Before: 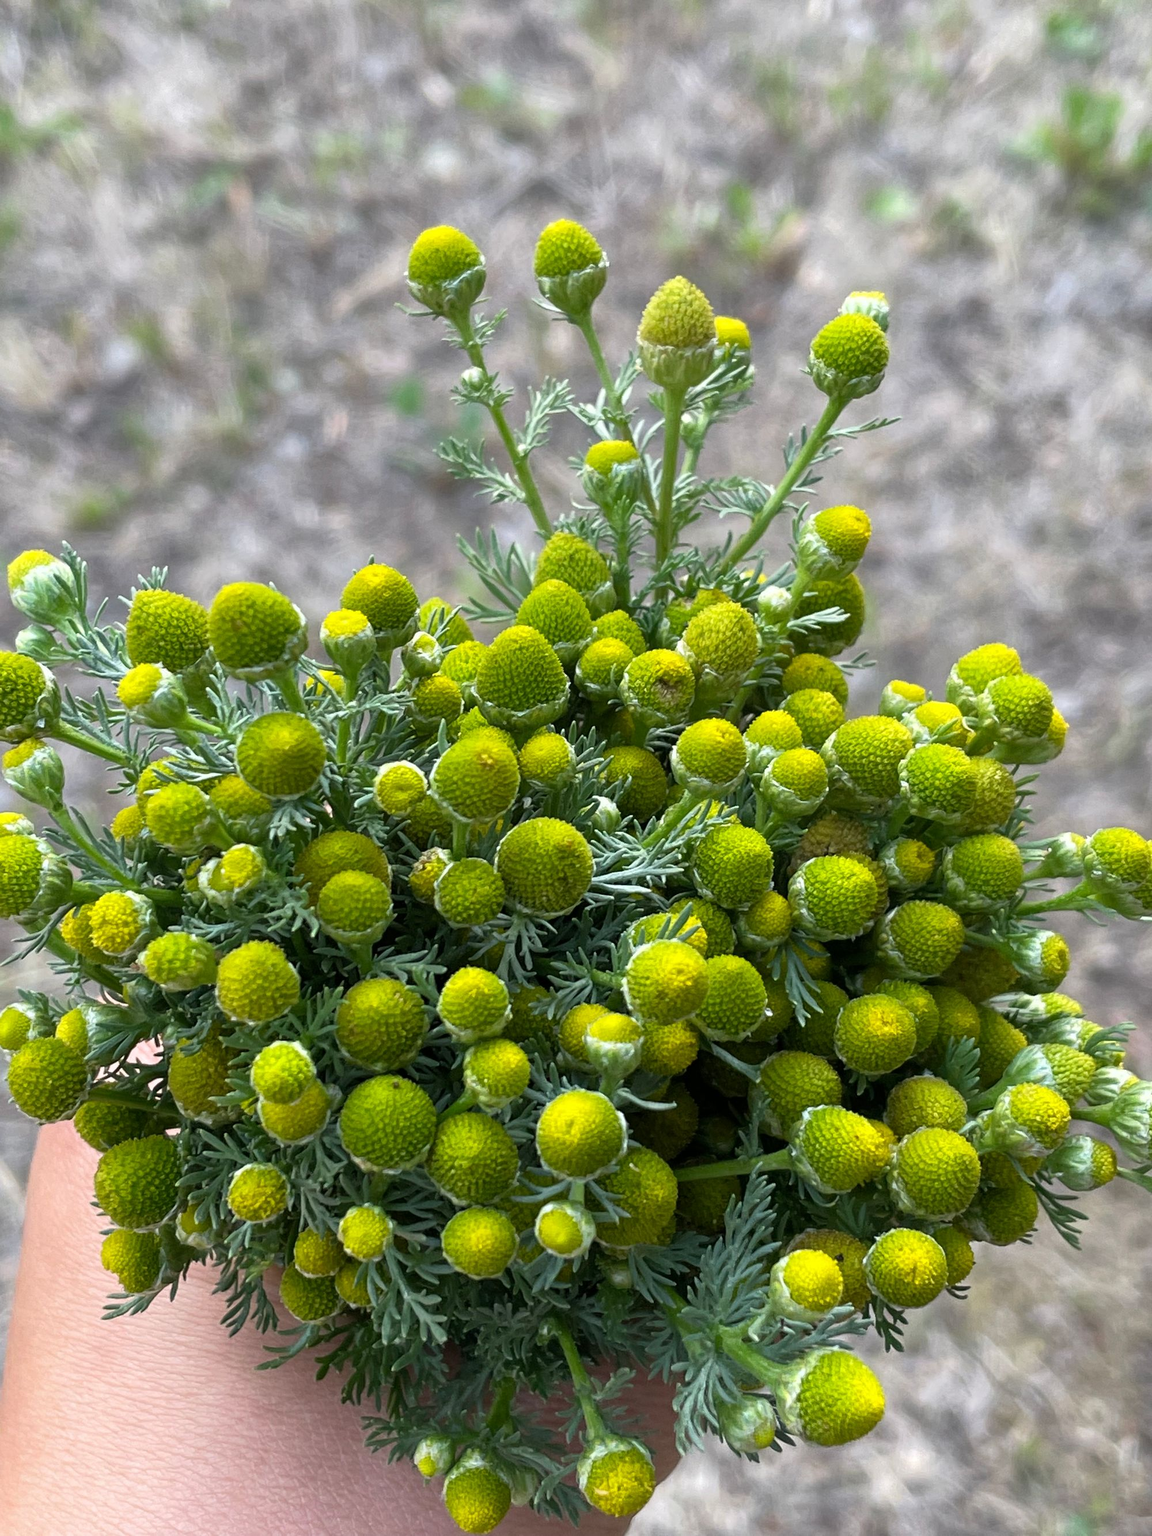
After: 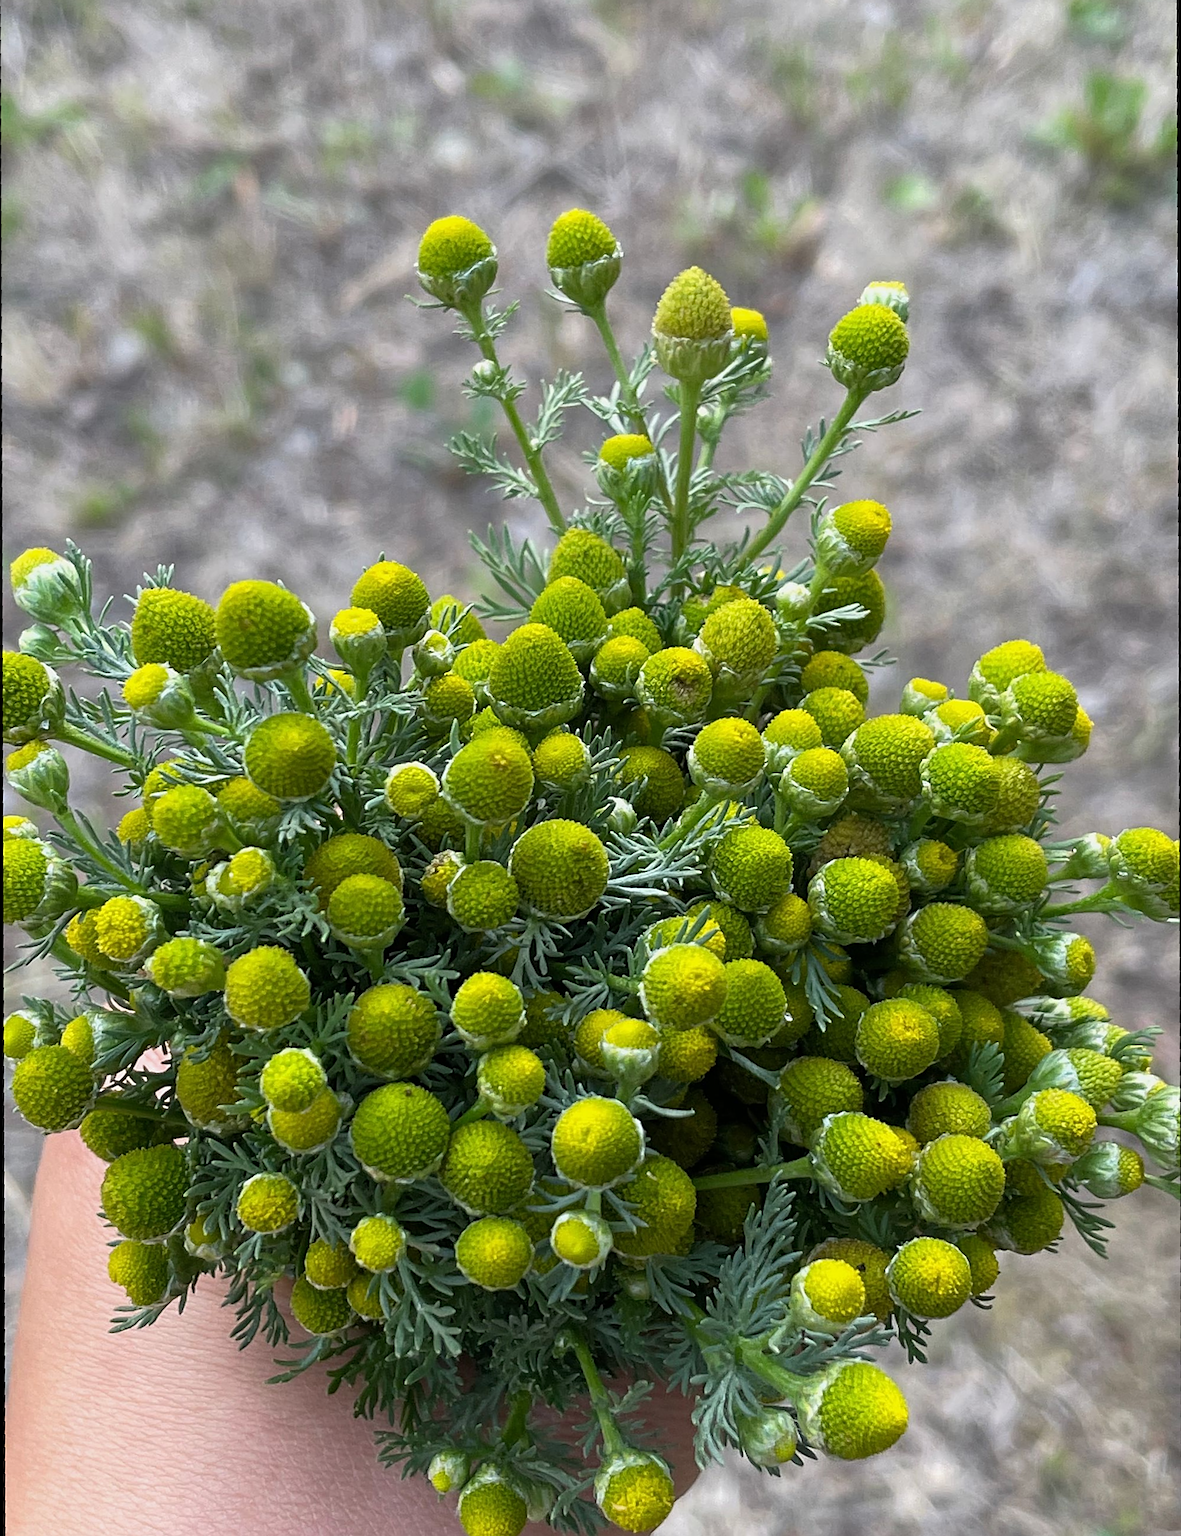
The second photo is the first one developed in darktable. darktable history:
crop and rotate: angle -2.38°
sharpen: on, module defaults
exposure: exposure -0.151 EV, compensate highlight preservation false
rotate and perspective: rotation -2.56°, automatic cropping off
